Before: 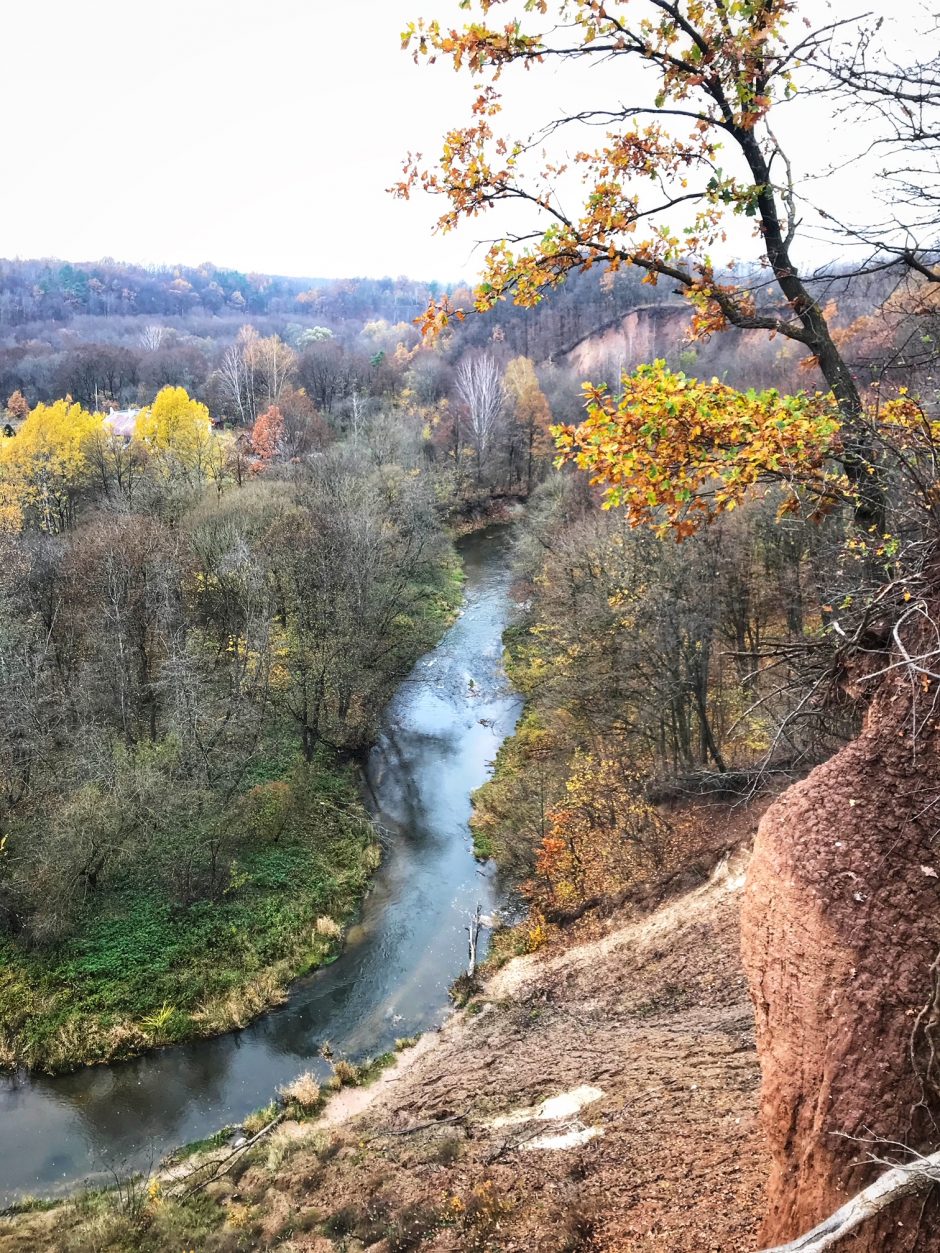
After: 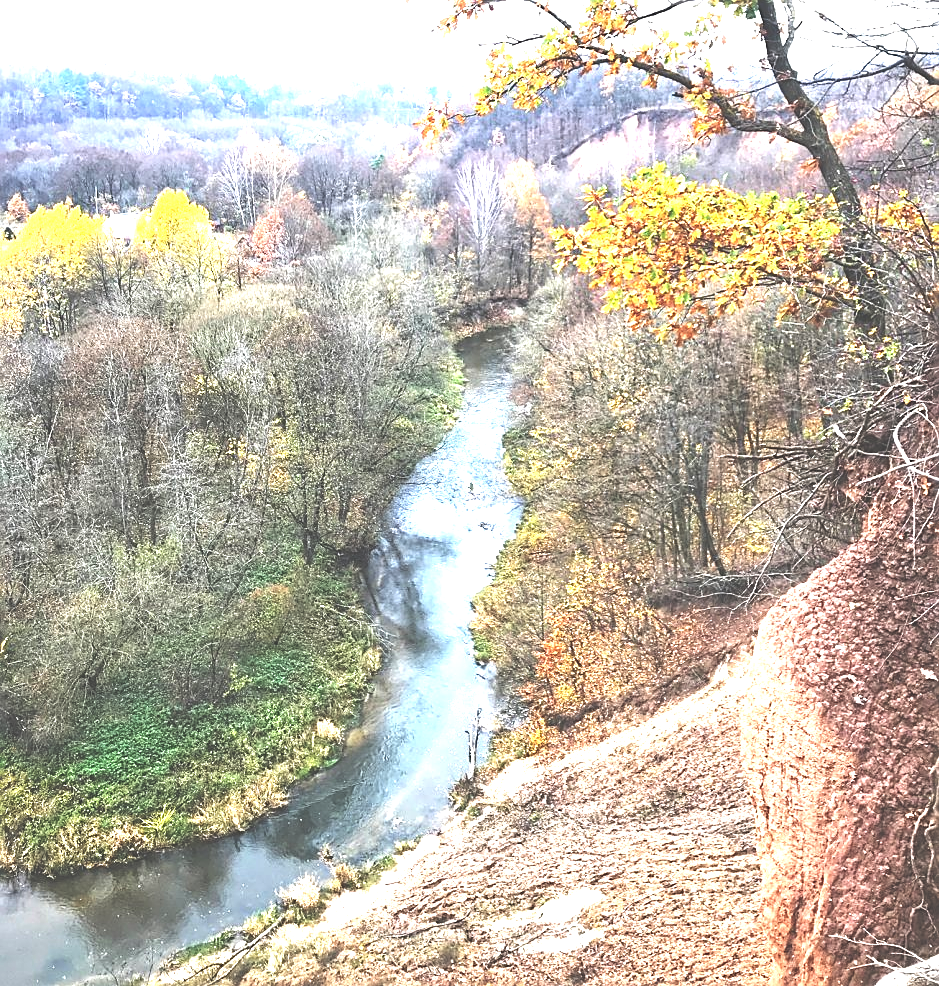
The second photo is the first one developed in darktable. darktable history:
crop and rotate: top 15.774%, bottom 5.506%
sharpen: on, module defaults
exposure: black level correction -0.023, exposure 1.397 EV, compensate highlight preservation false
